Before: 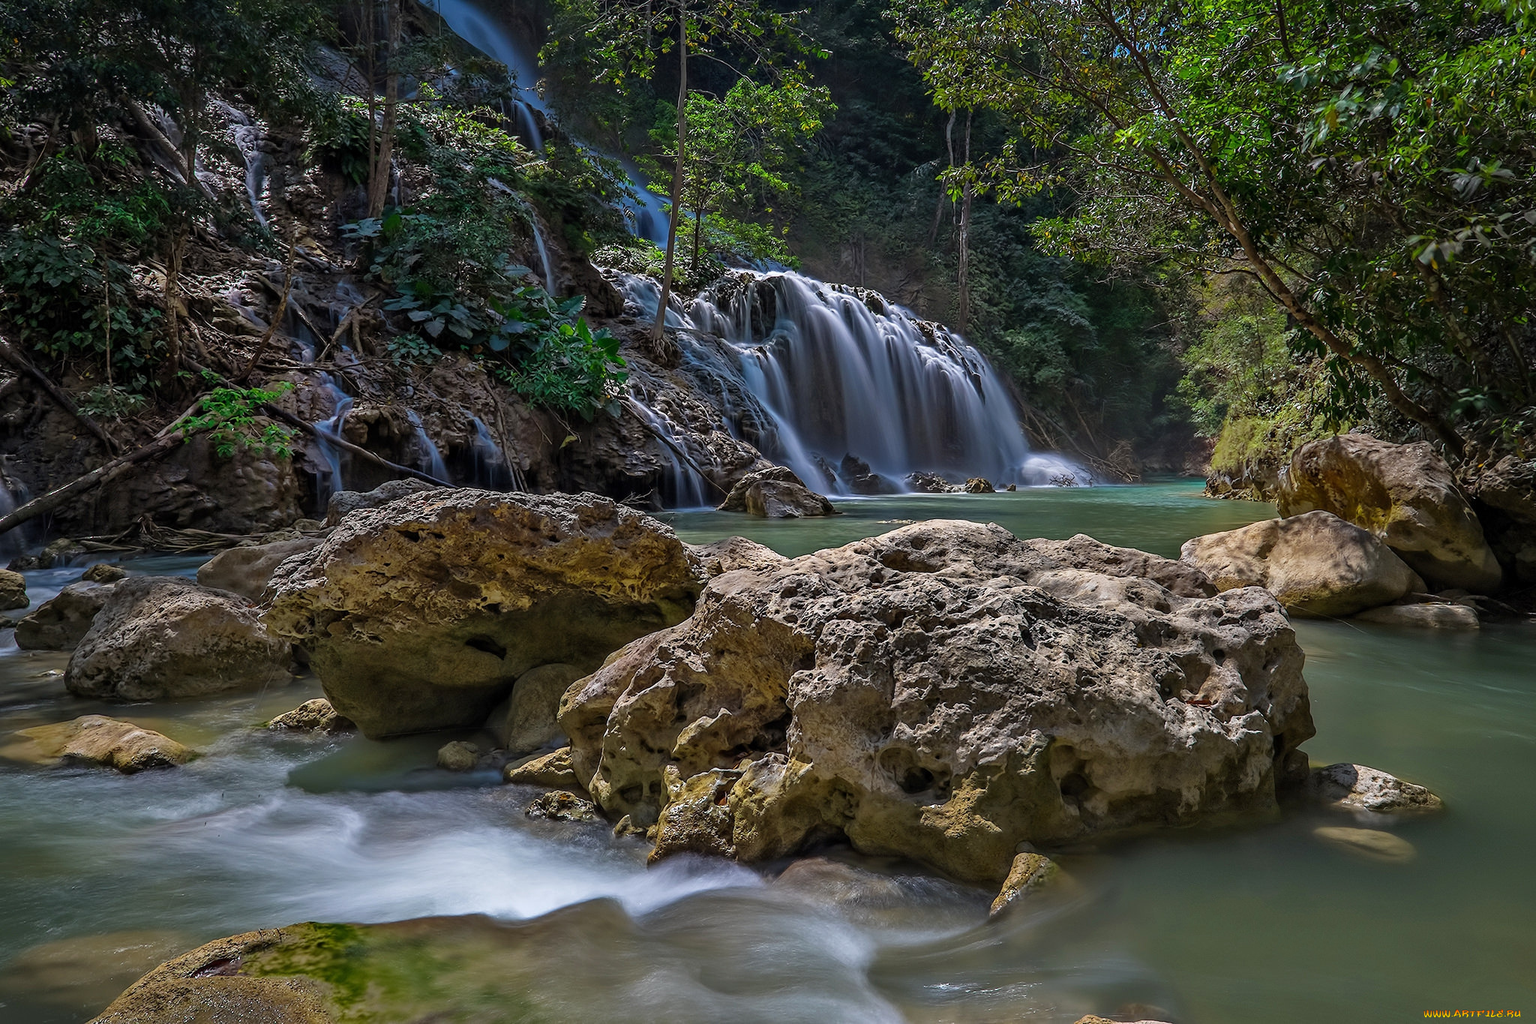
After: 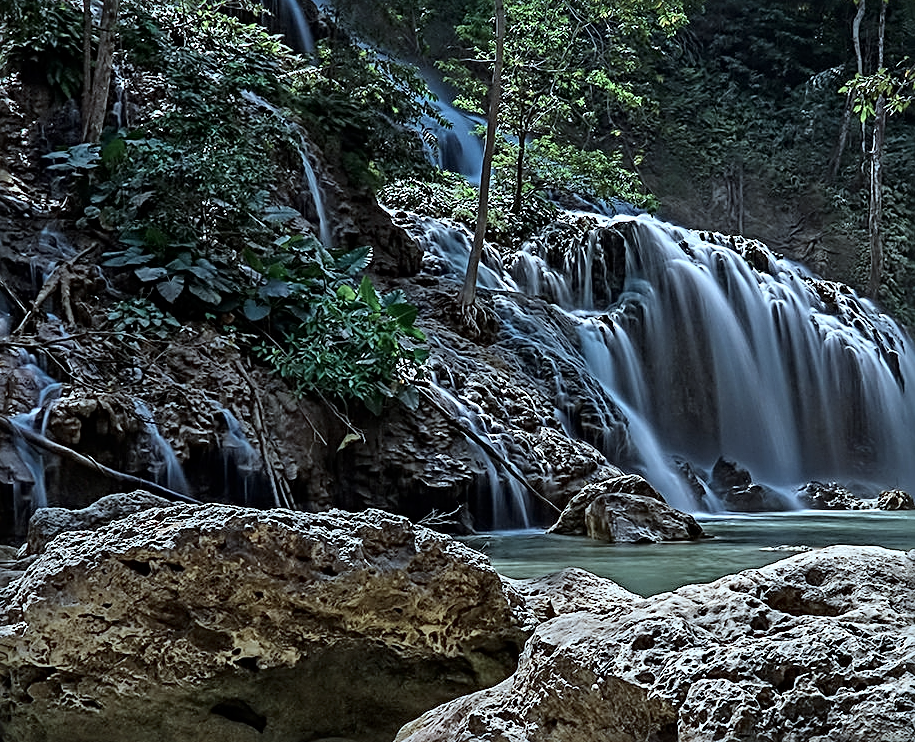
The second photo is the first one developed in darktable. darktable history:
sharpen: radius 3.054, amount 0.761
color correction: highlights a* -12.34, highlights b* -17.89, saturation 0.696
tone curve: curves: ch0 [(0, 0) (0.004, 0.001) (0.133, 0.112) (0.325, 0.362) (0.832, 0.893) (1, 1)], color space Lab, independent channels, preserve colors none
crop: left 20.003%, top 10.809%, right 35.301%, bottom 34.785%
